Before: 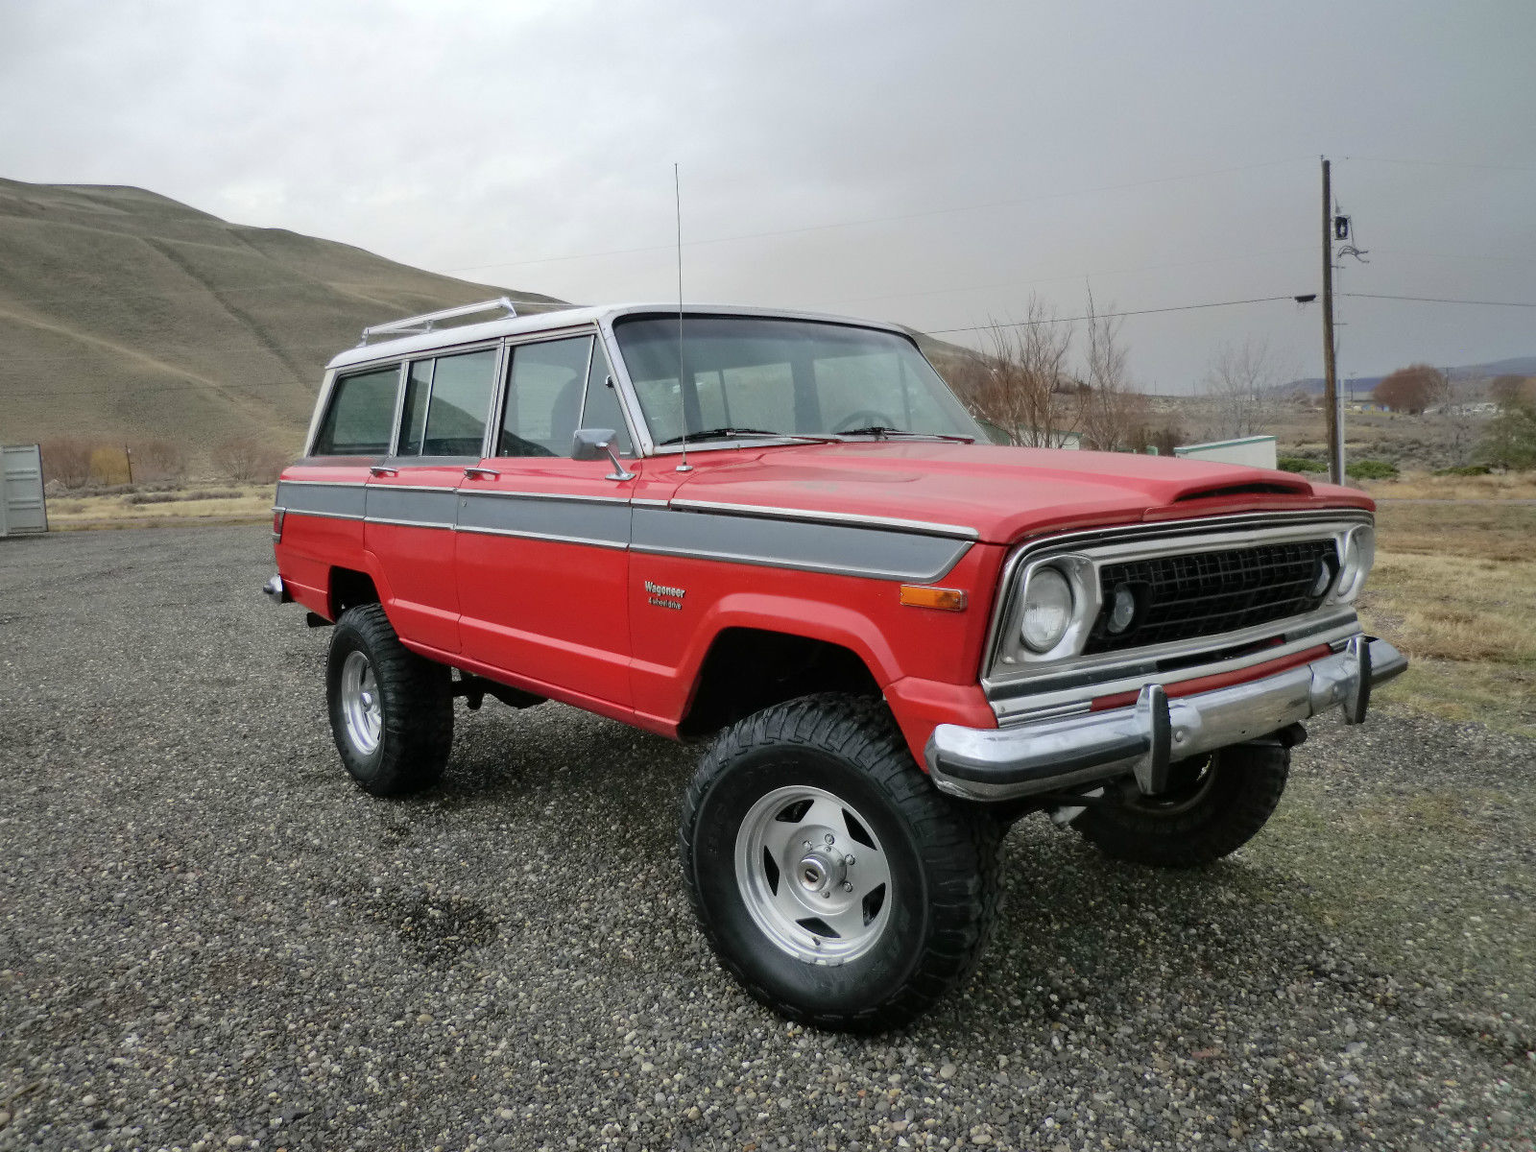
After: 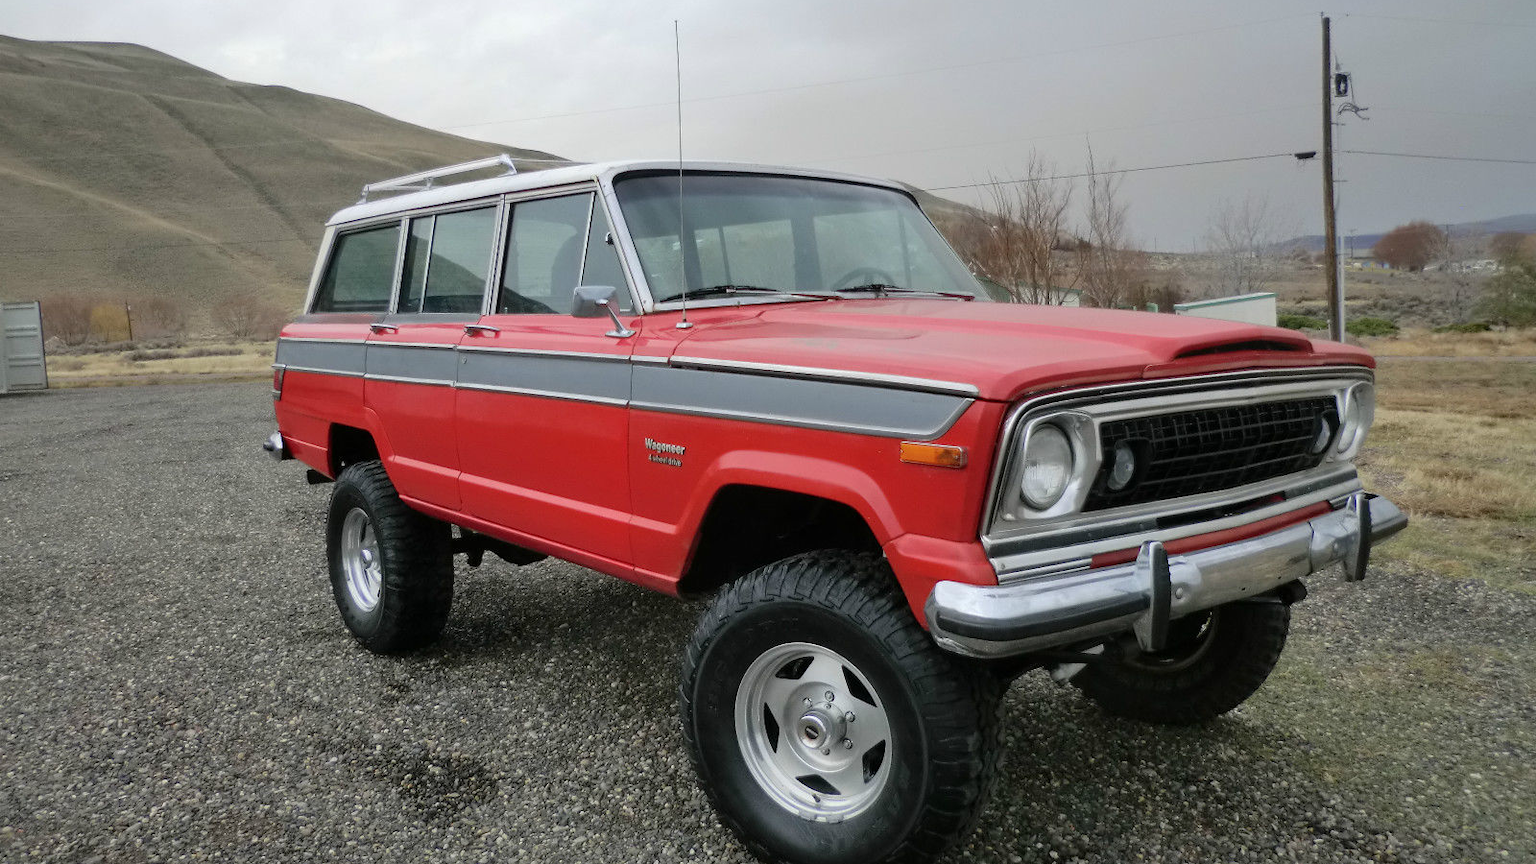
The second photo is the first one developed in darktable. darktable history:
crop and rotate: top 12.475%, bottom 12.44%
